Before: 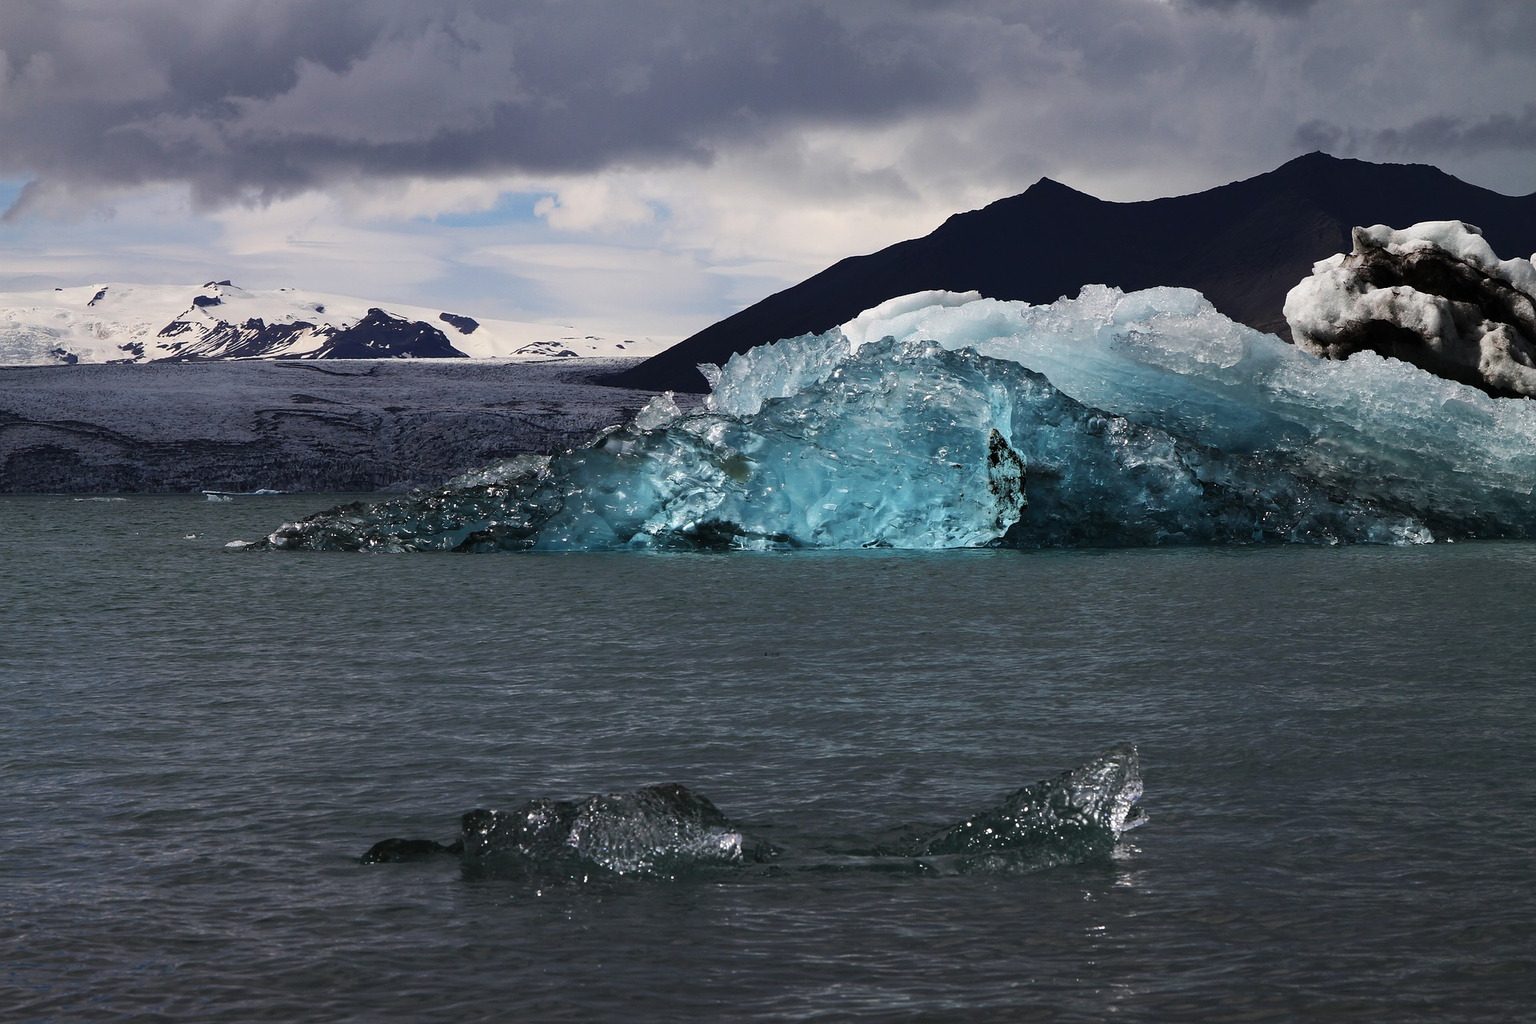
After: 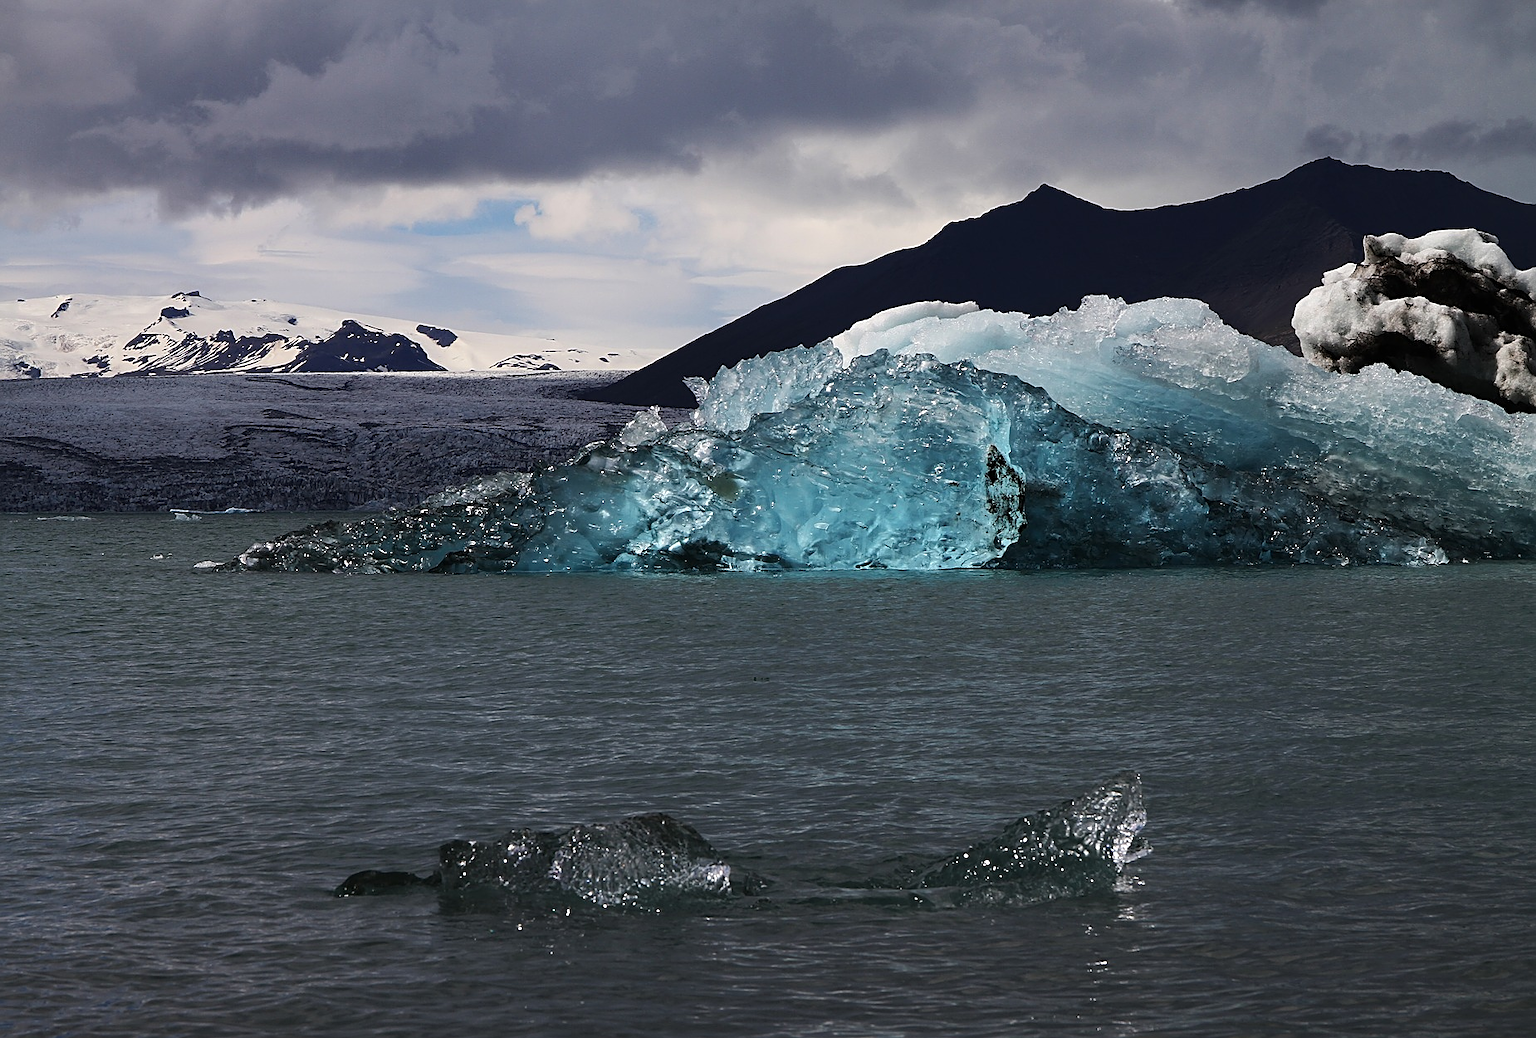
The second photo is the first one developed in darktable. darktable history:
crop and rotate: left 2.536%, right 1.107%, bottom 2.246%
sharpen: on, module defaults
